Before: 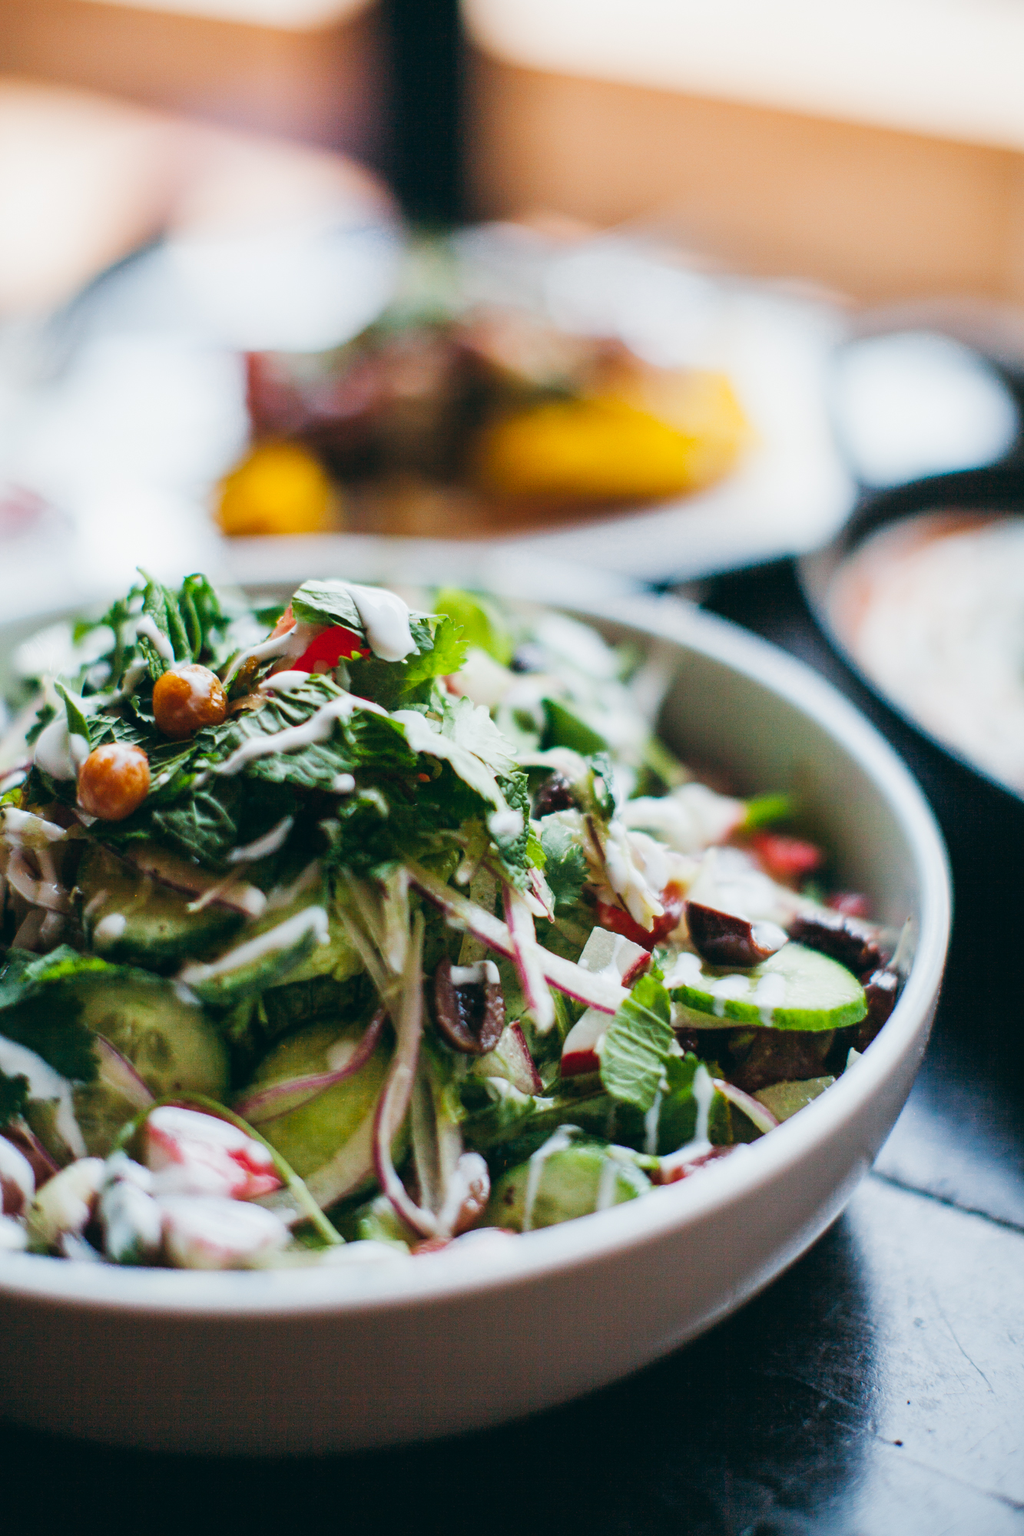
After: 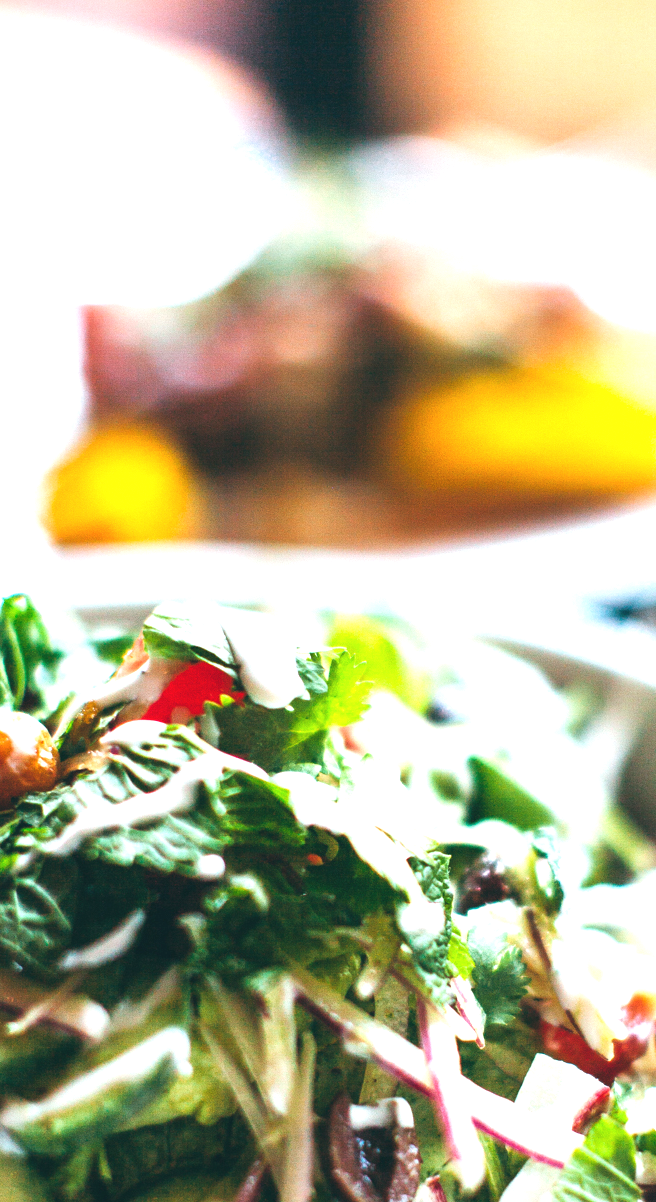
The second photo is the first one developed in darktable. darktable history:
crop: left 17.835%, top 7.675%, right 32.881%, bottom 32.213%
exposure: black level correction -0.002, exposure 1.115 EV, compensate highlight preservation false
white balance: emerald 1
